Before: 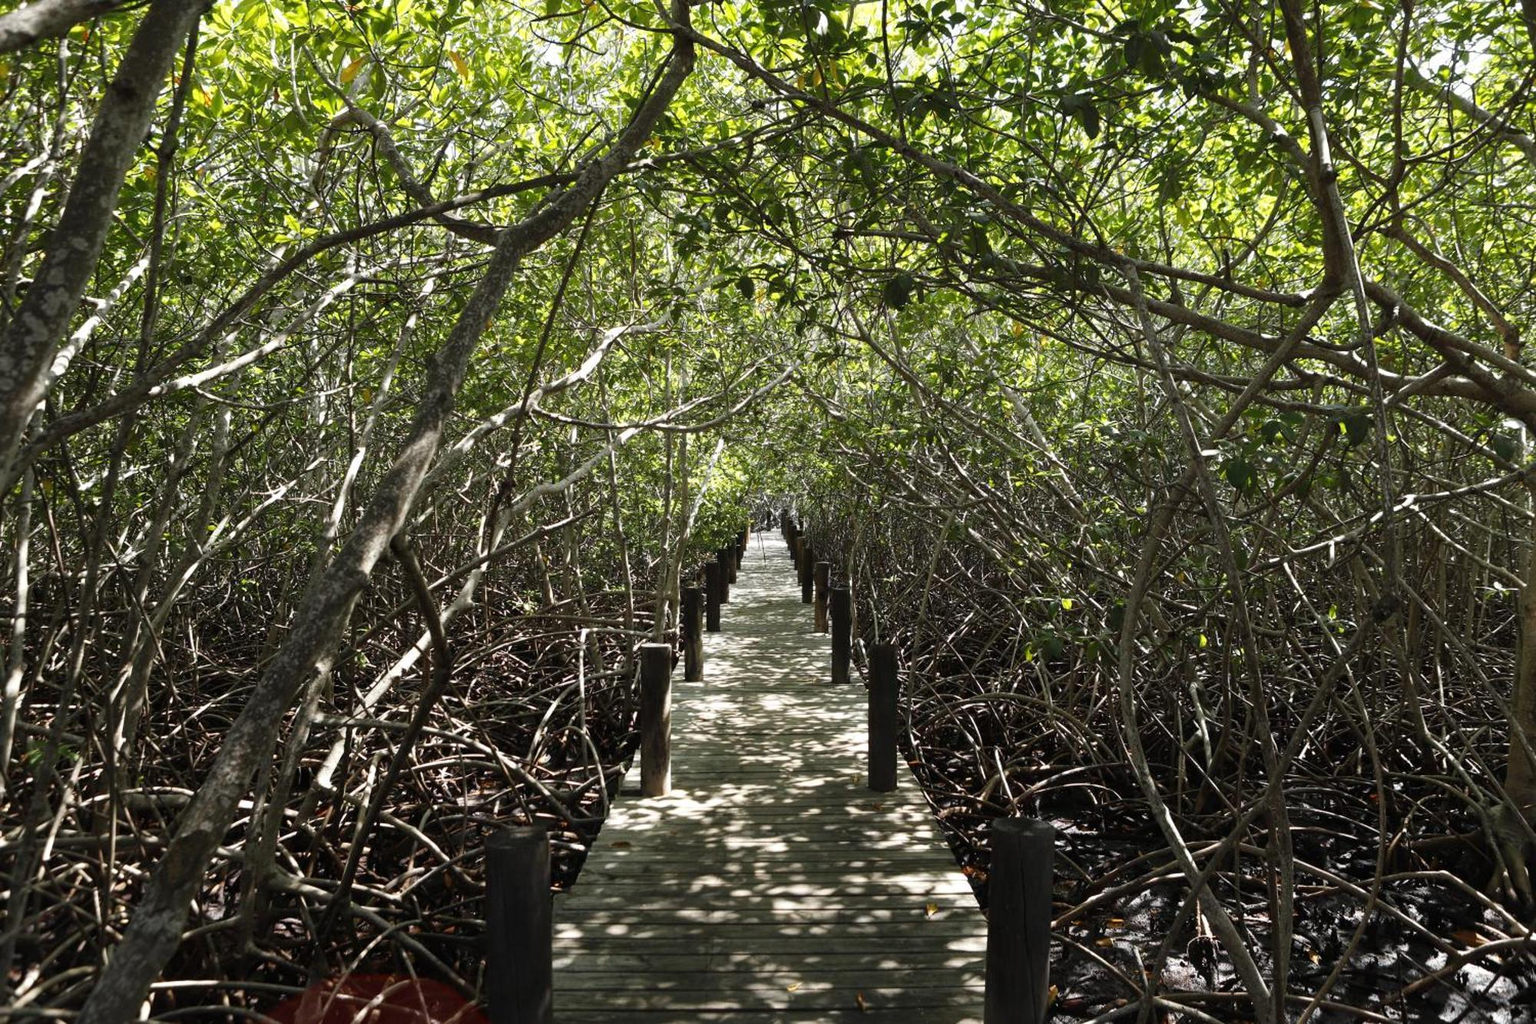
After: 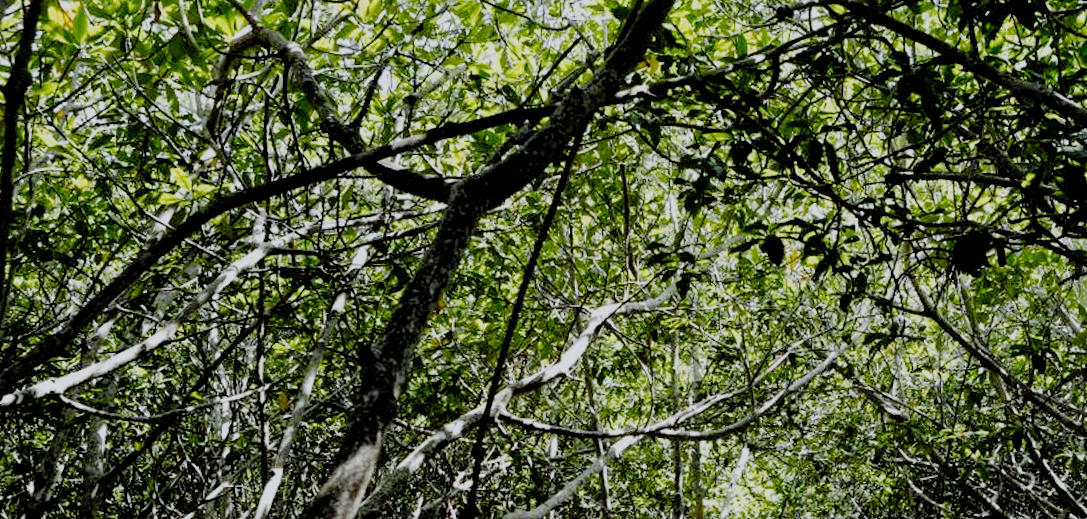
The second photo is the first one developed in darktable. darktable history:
filmic rgb: black relative exposure -2.85 EV, white relative exposure 4.56 EV, hardness 1.77, contrast 1.25, preserve chrominance no, color science v5 (2021)
rotate and perspective: rotation -1.17°, automatic cropping off
crop: left 10.121%, top 10.631%, right 36.218%, bottom 51.526%
white balance: red 0.954, blue 1.079
